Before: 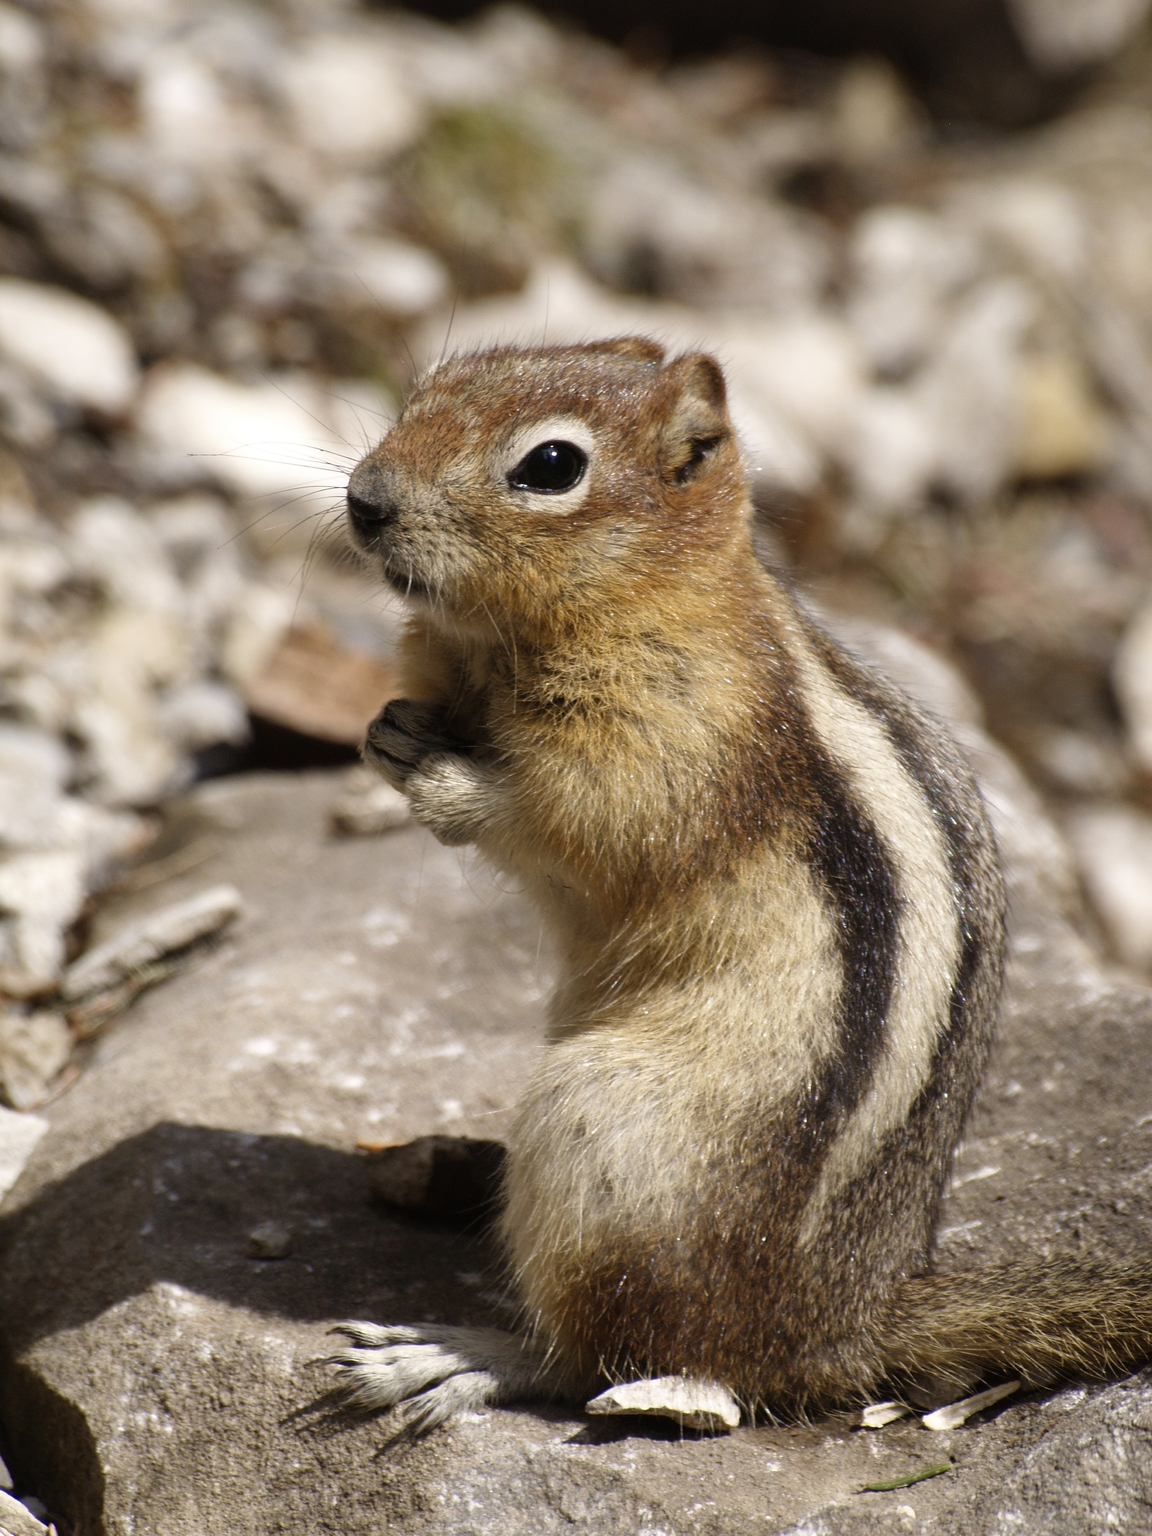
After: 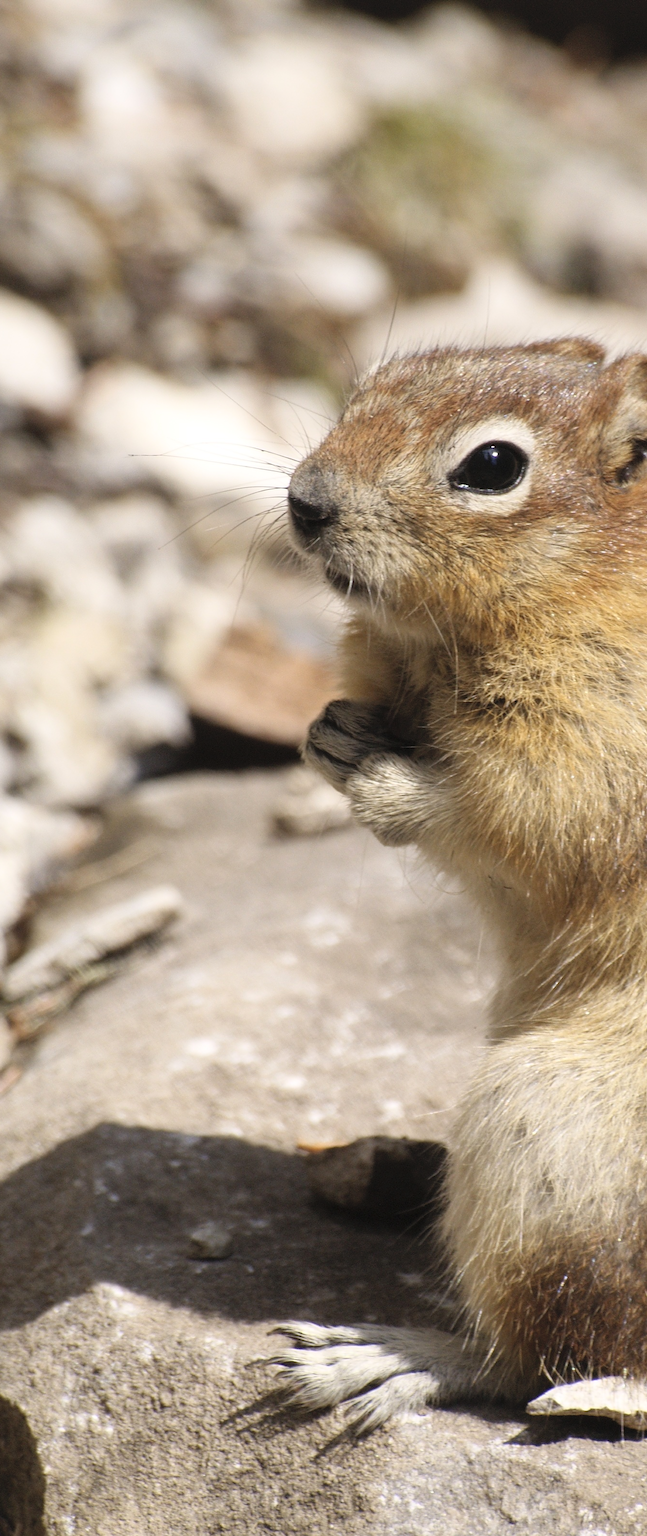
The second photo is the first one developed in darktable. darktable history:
crop: left 5.171%, right 38.63%
contrast brightness saturation: contrast 0.135, brightness 0.21
